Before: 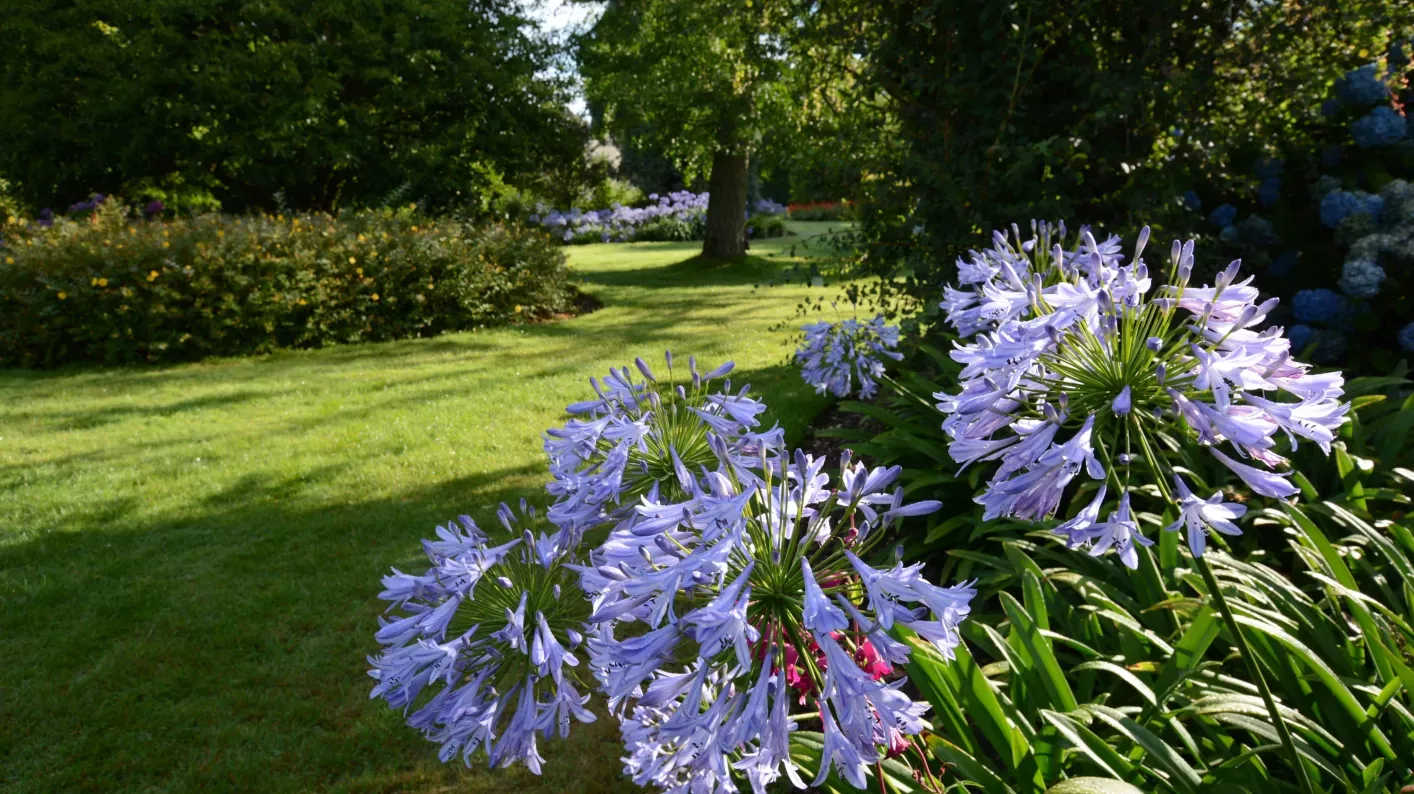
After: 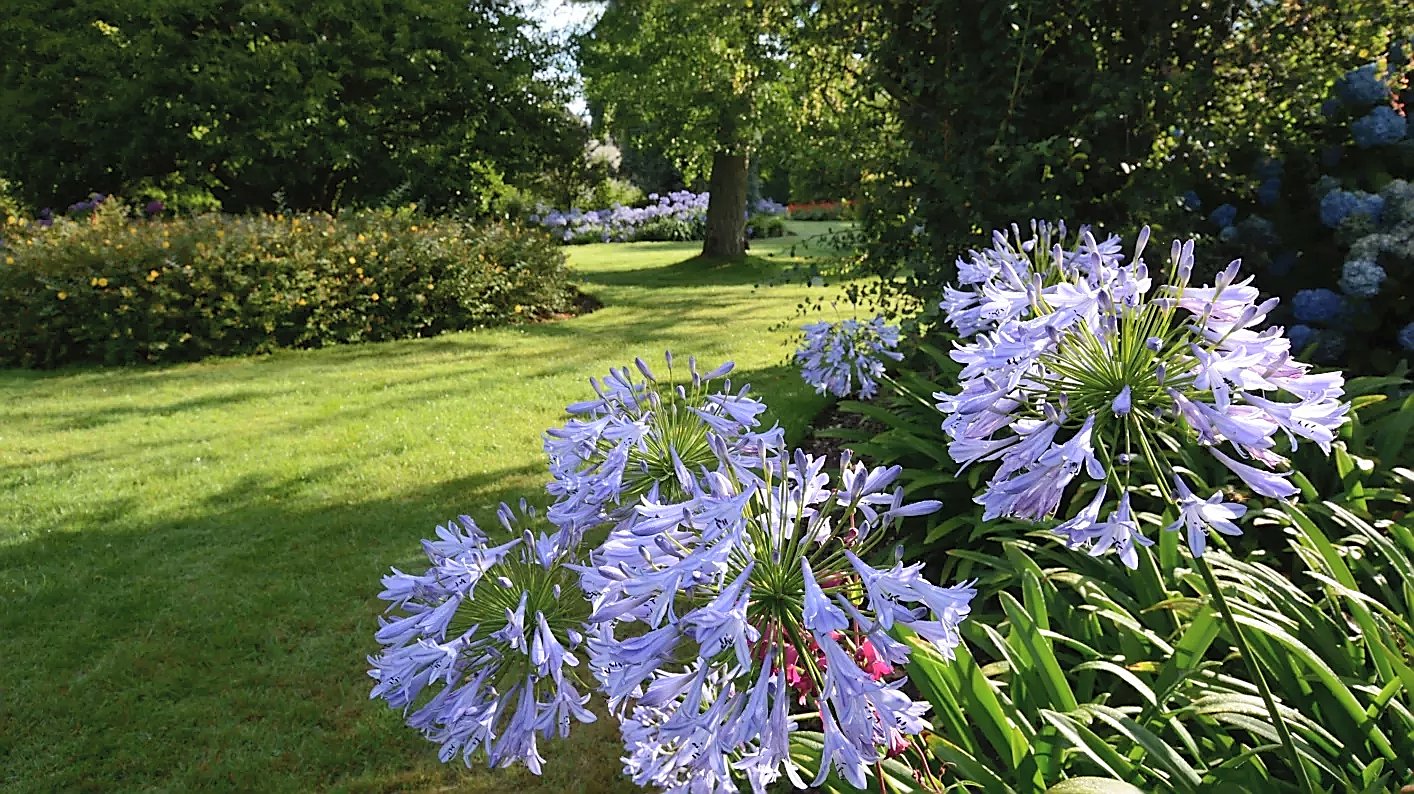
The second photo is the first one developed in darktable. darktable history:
contrast brightness saturation: brightness 0.15
sharpen: radius 1.4, amount 1.25, threshold 0.7
